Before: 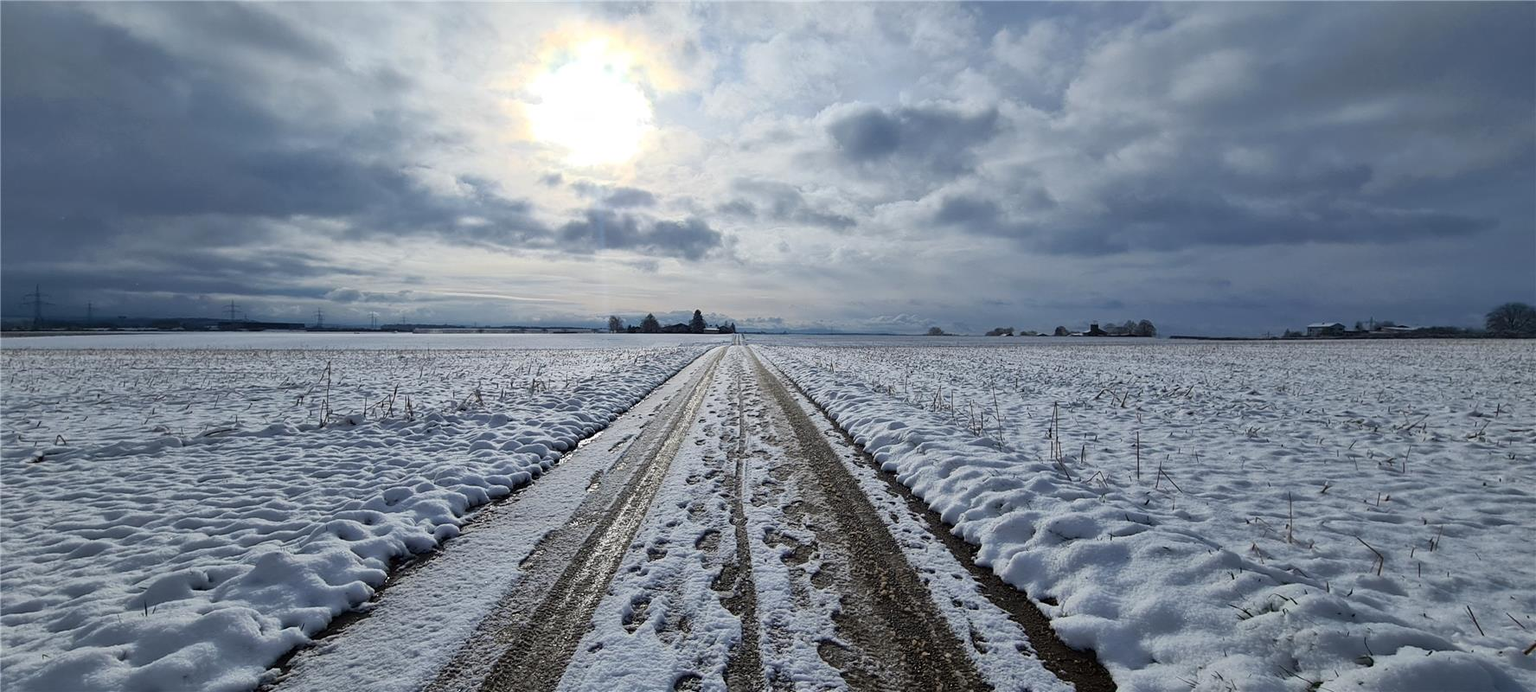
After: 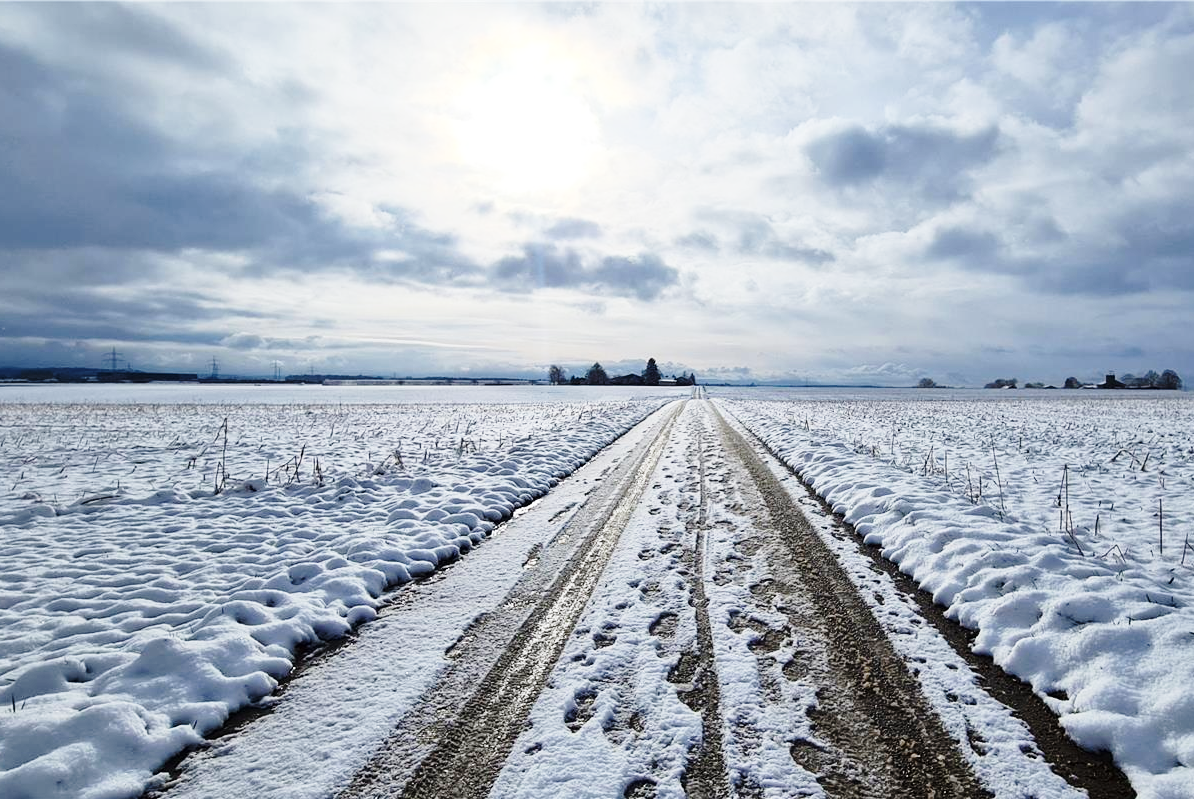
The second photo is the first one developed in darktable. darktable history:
crop and rotate: left 8.759%, right 23.99%
base curve: curves: ch0 [(0, 0) (0.028, 0.03) (0.121, 0.232) (0.46, 0.748) (0.859, 0.968) (1, 1)], preserve colors none
